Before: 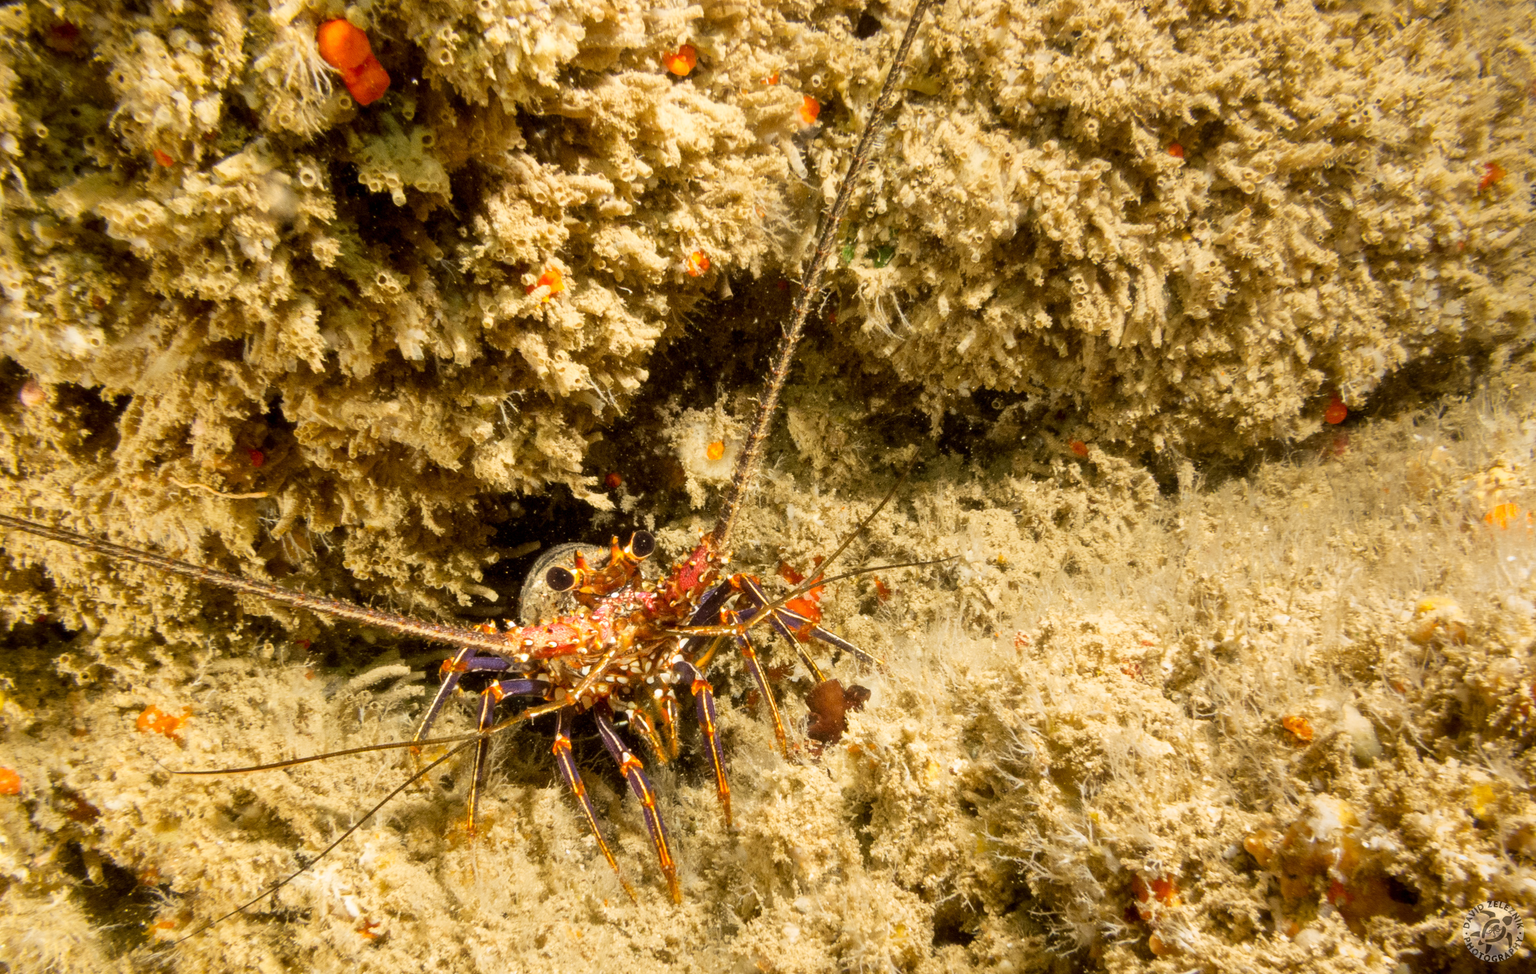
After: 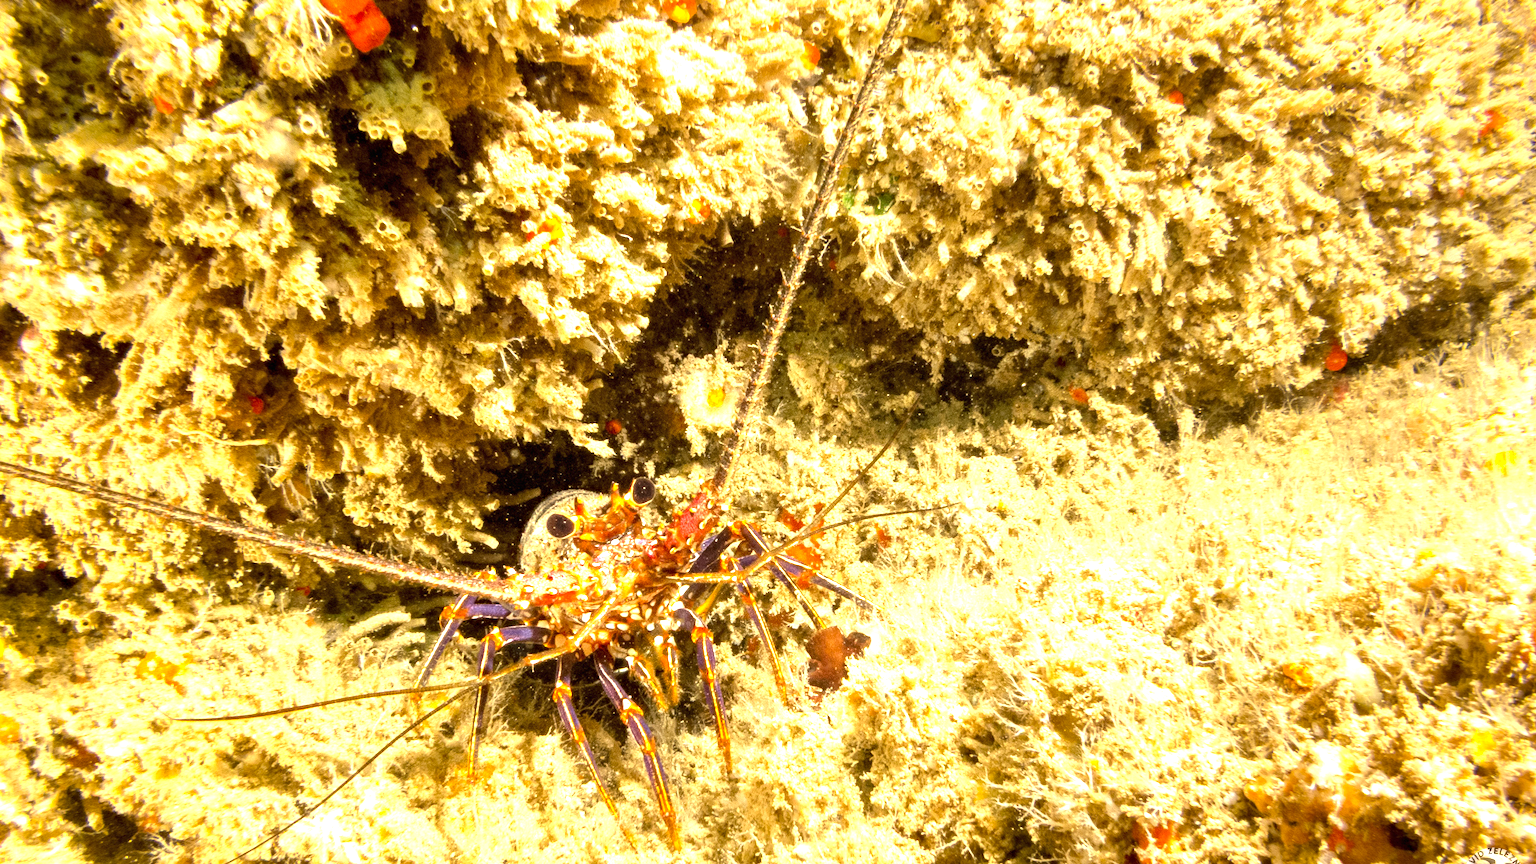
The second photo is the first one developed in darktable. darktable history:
haze removal: adaptive false
exposure: black level correction 0, exposure 1.296 EV, compensate highlight preservation false
crop and rotate: top 5.505%, bottom 5.657%
